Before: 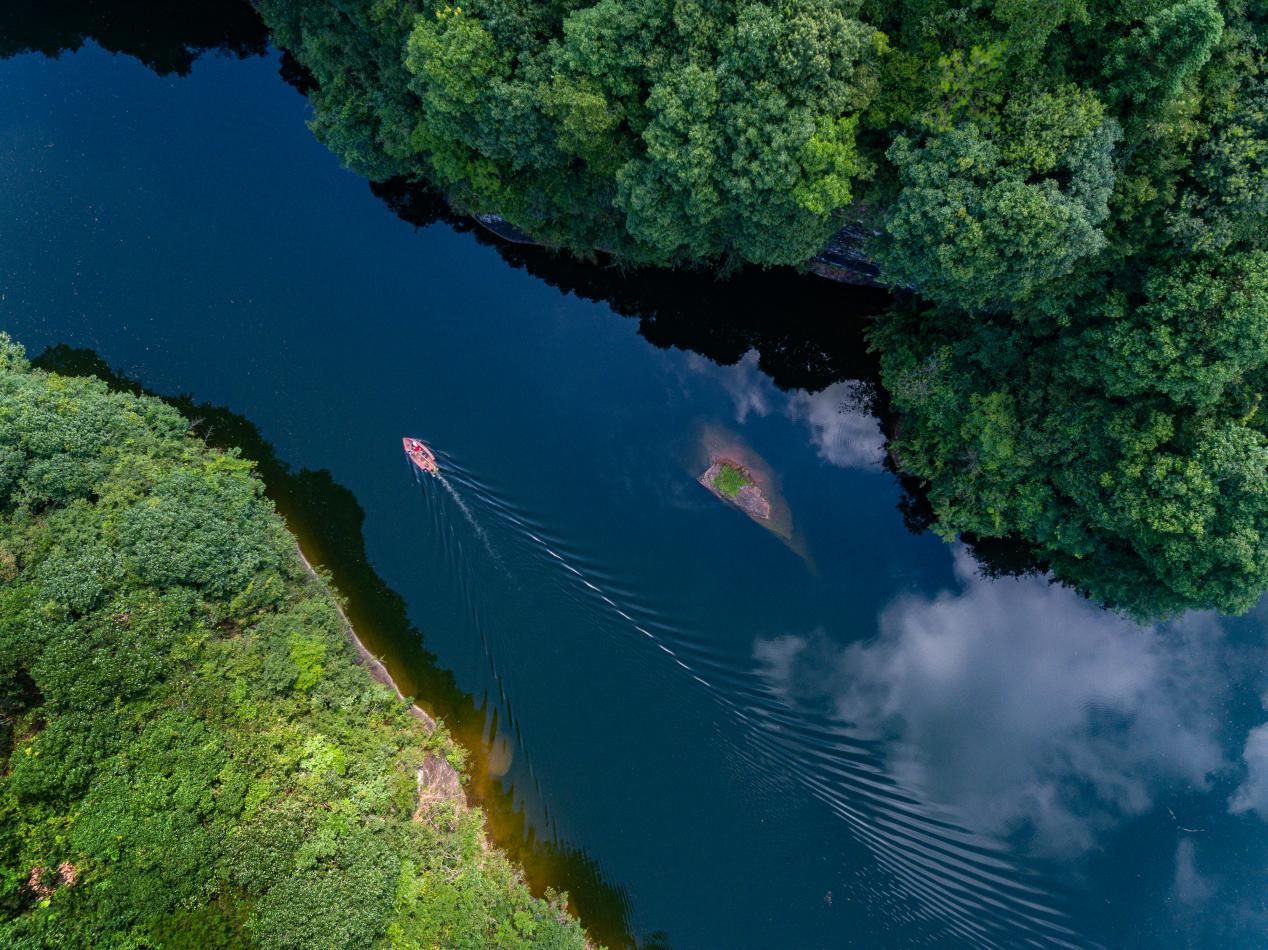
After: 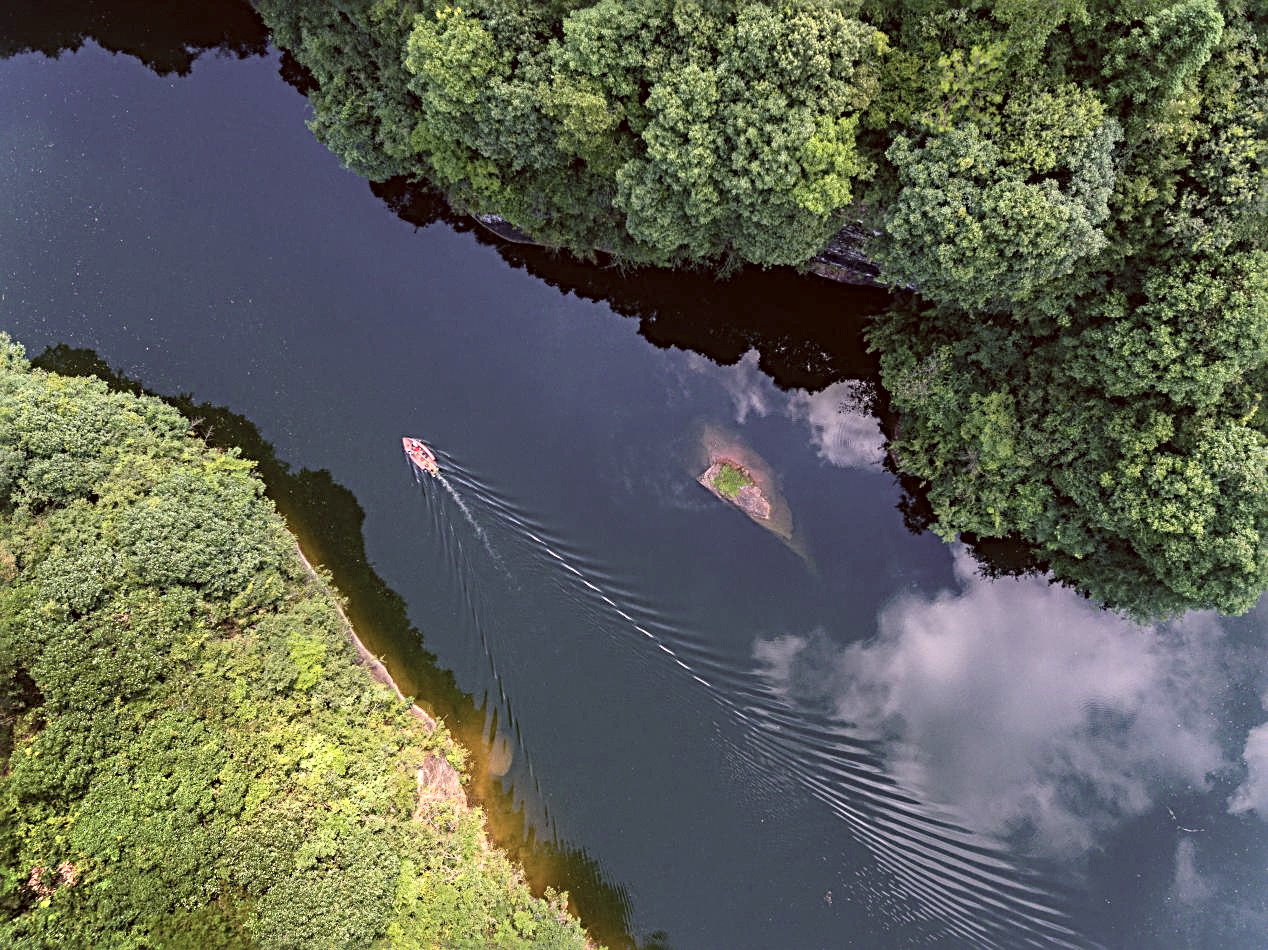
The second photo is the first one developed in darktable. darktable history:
exposure: exposure 0.407 EV, compensate highlight preservation false
color correction: highlights a* 10.21, highlights b* 9.79, shadows a* 8.98, shadows b* 7.93, saturation 0.767
contrast brightness saturation: contrast 0.141, brightness 0.21
sharpen: radius 3.998
